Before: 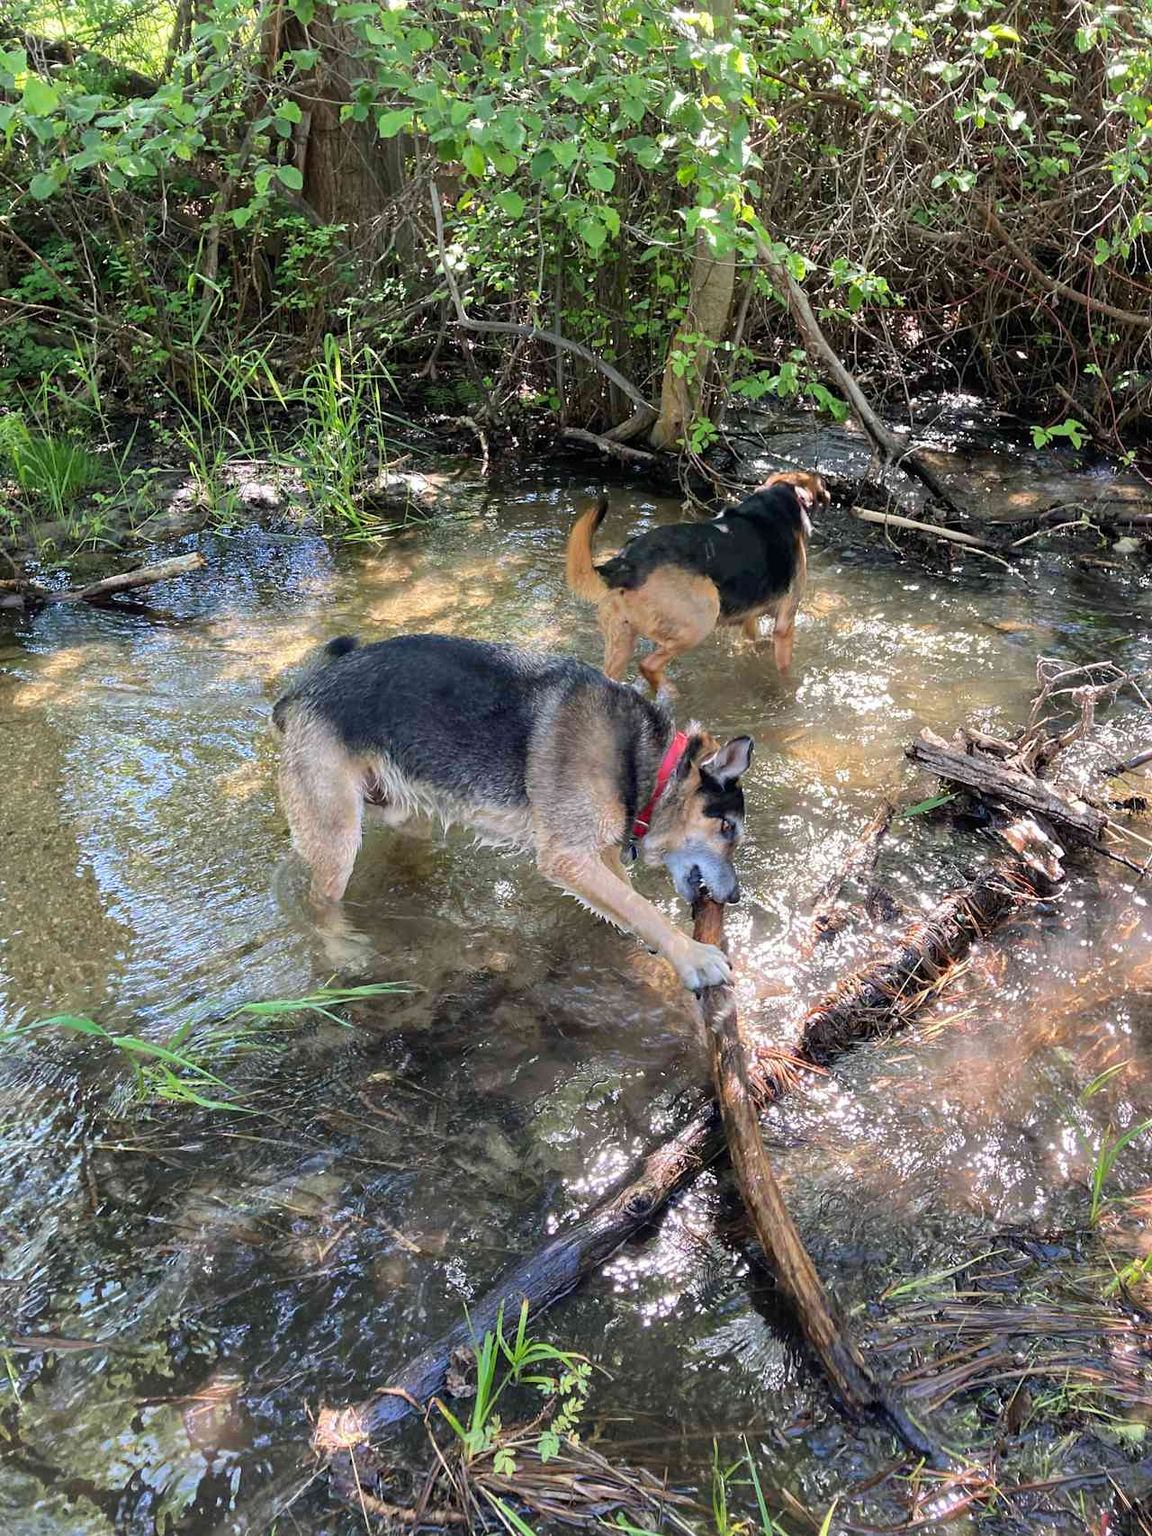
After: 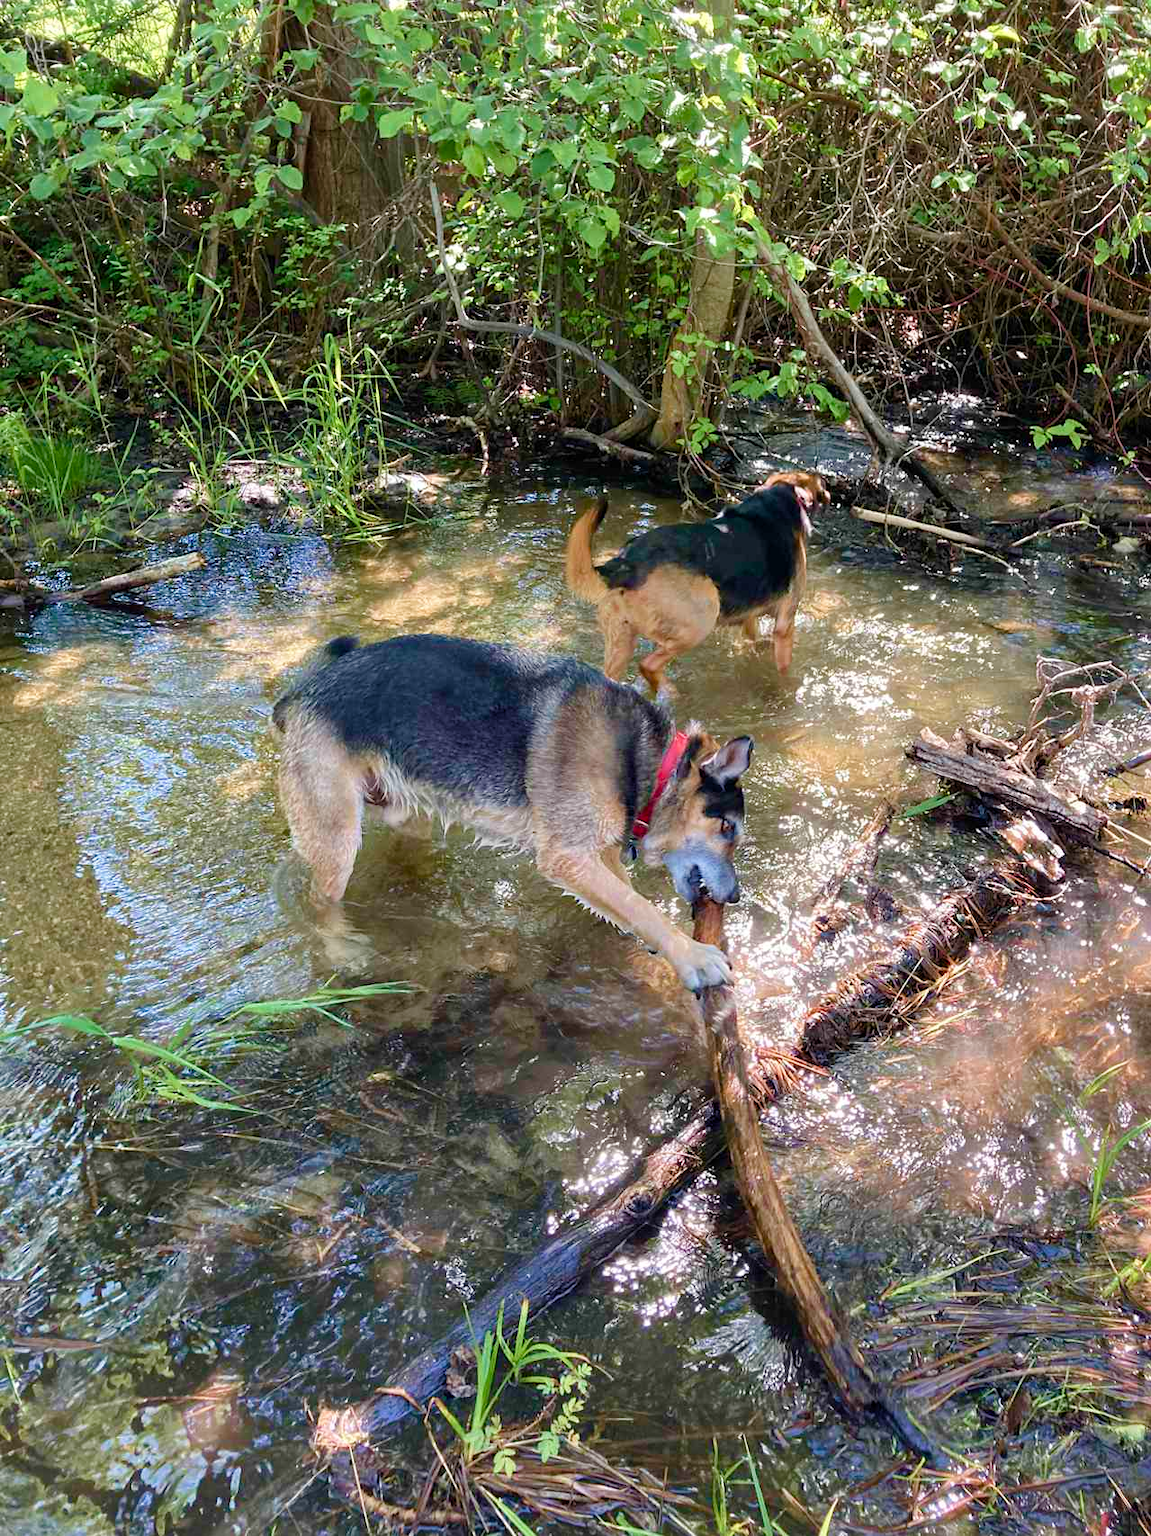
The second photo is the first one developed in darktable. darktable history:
velvia: strength 30.39%
color balance rgb: perceptual saturation grading › global saturation 20%, perceptual saturation grading › highlights -50.154%, perceptual saturation grading › shadows 30.4%, global vibrance 20%
